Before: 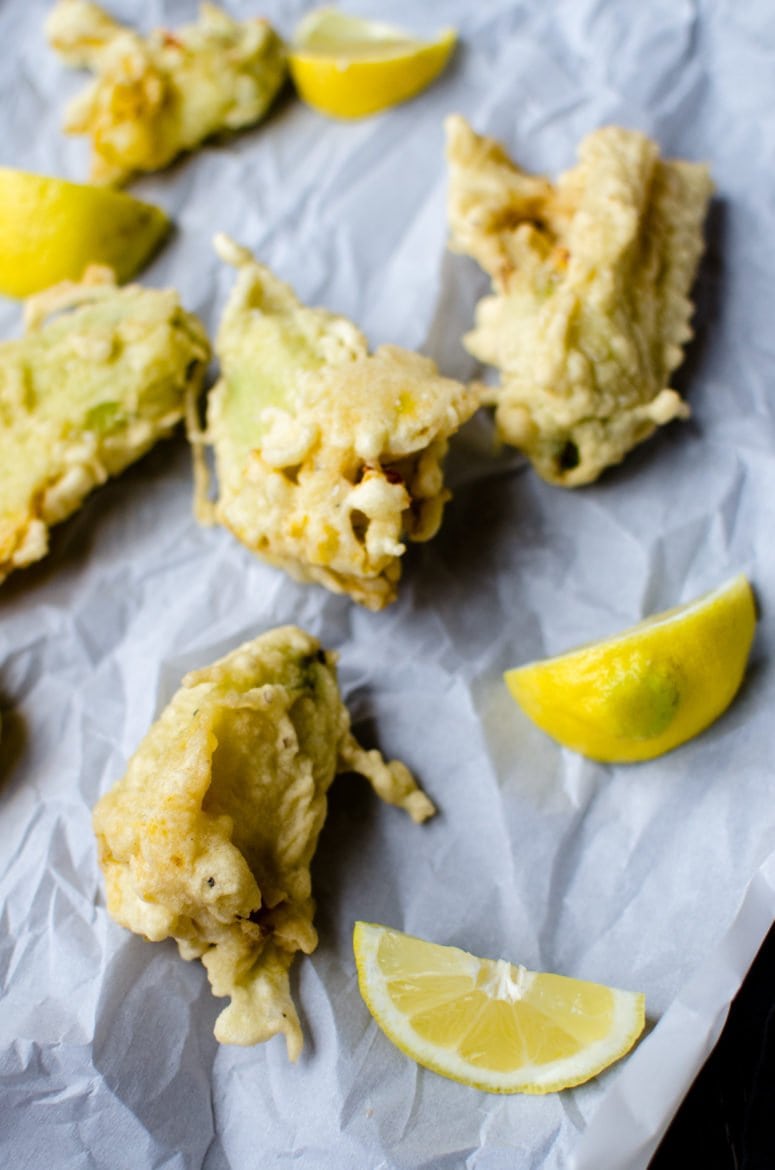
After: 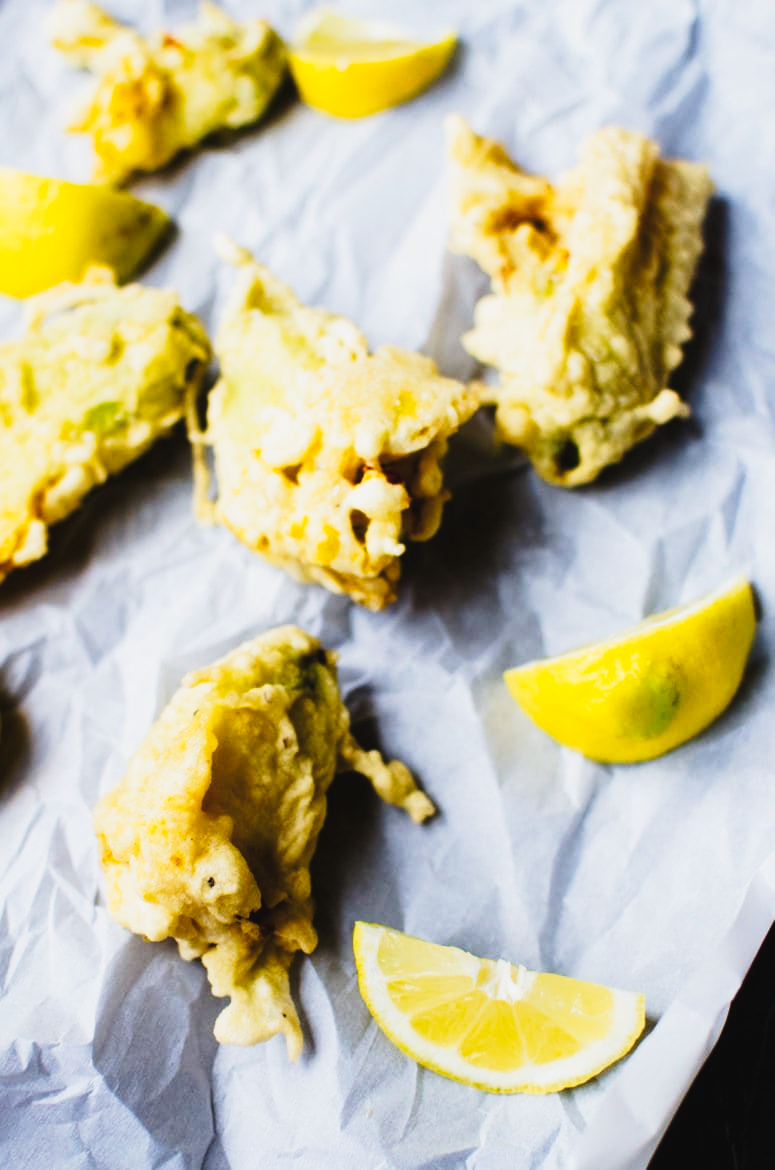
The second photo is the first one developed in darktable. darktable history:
tone curve: curves: ch0 [(0, 0.031) (0.145, 0.106) (0.319, 0.269) (0.495, 0.544) (0.707, 0.833) (0.859, 0.931) (1, 0.967)]; ch1 [(0, 0) (0.279, 0.218) (0.424, 0.411) (0.495, 0.504) (0.538, 0.55) (0.578, 0.595) (0.707, 0.778) (1, 1)]; ch2 [(0, 0) (0.125, 0.089) (0.353, 0.329) (0.436, 0.432) (0.552, 0.554) (0.615, 0.674) (1, 1)], preserve colors none
